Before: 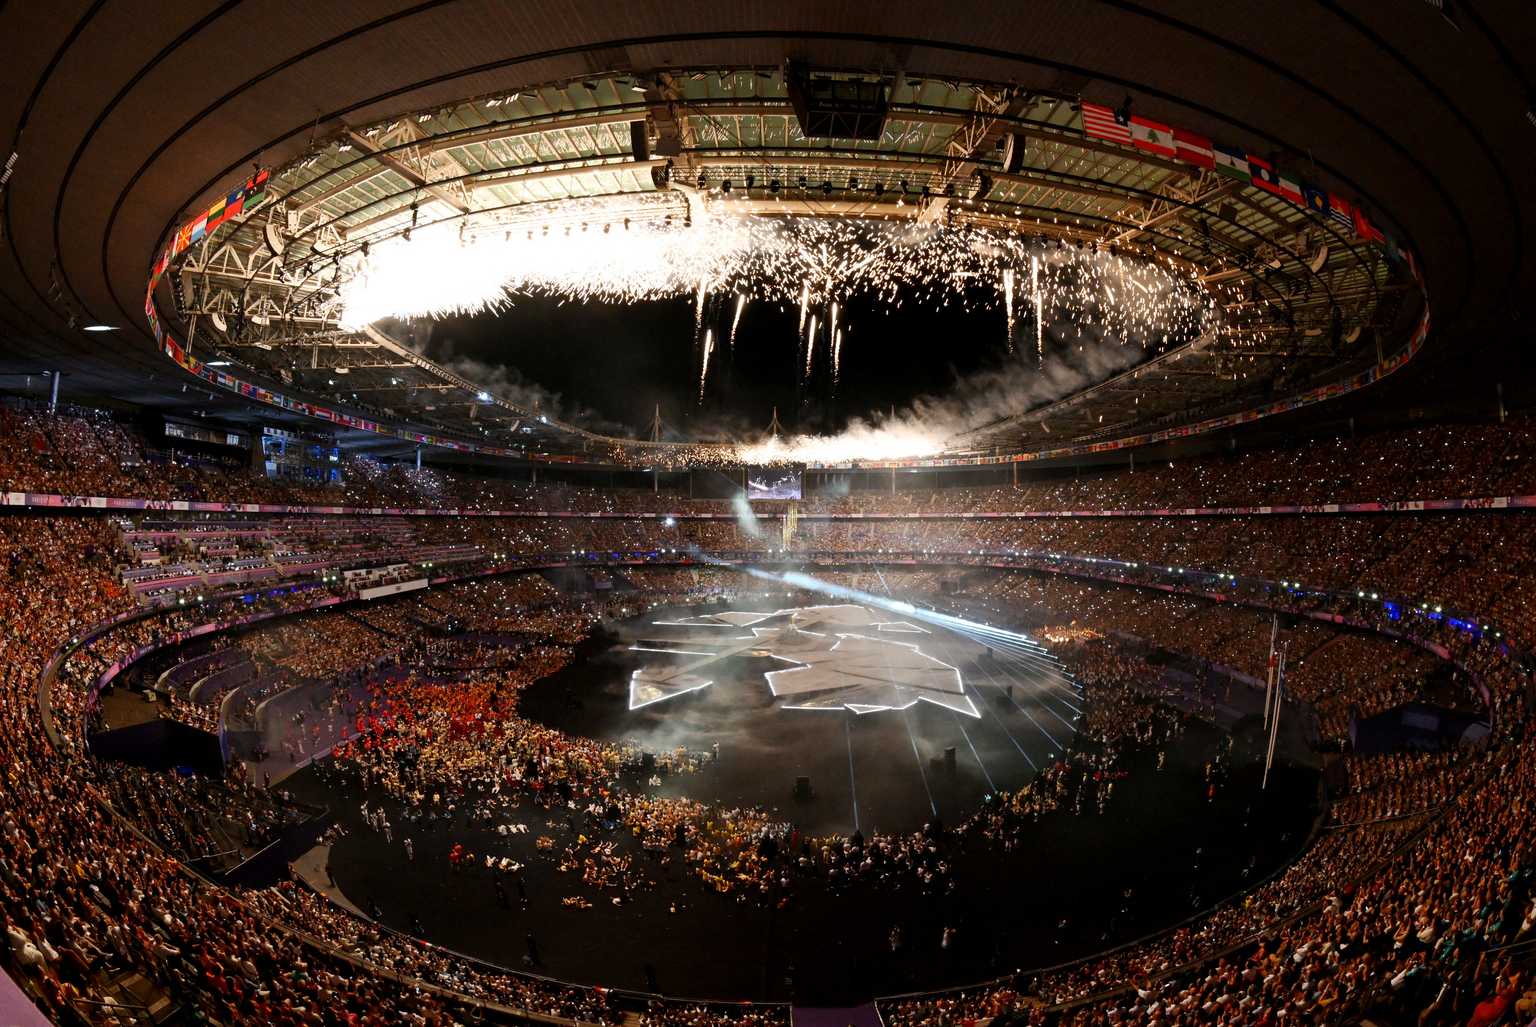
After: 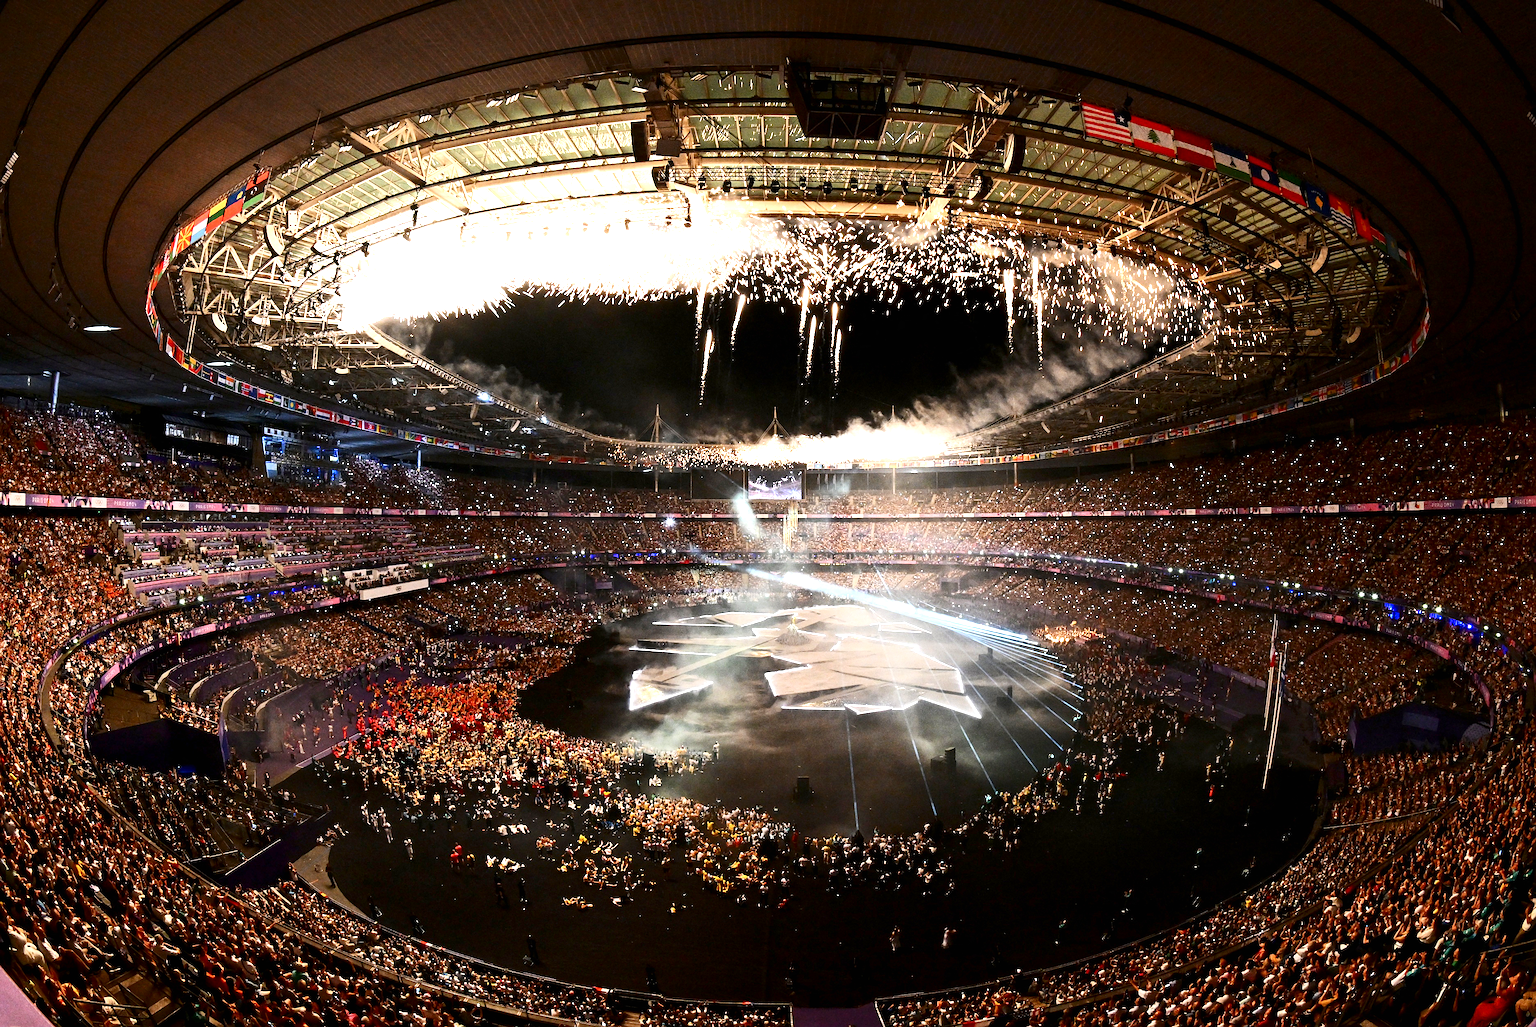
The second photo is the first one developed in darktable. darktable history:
exposure: black level correction 0, exposure 0.952 EV, compensate highlight preservation false
contrast brightness saturation: contrast 0.216
sharpen: on, module defaults
